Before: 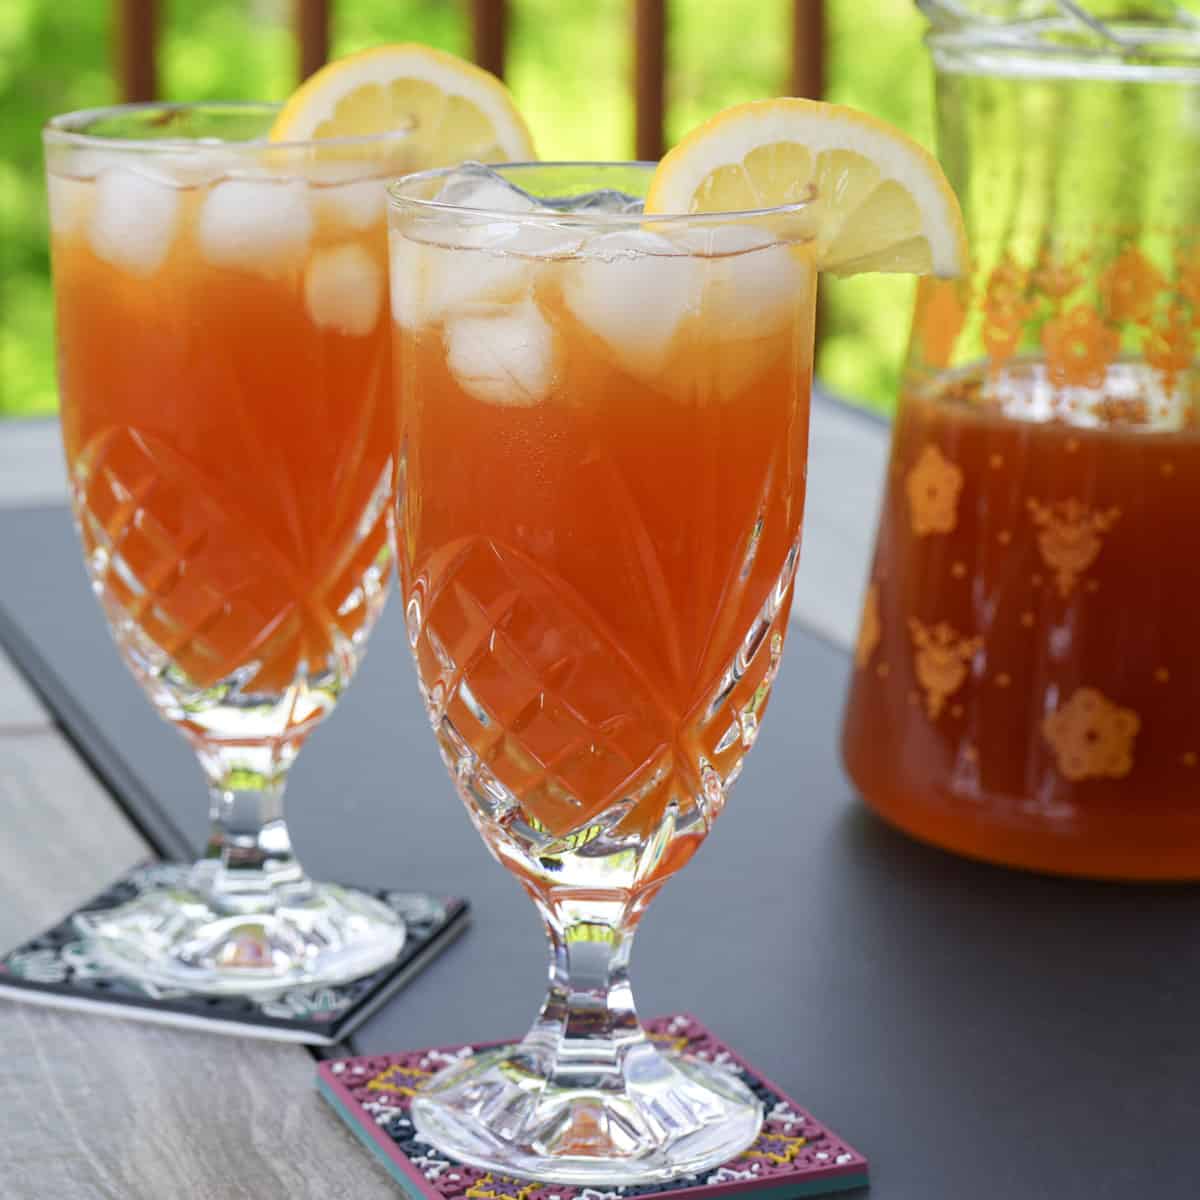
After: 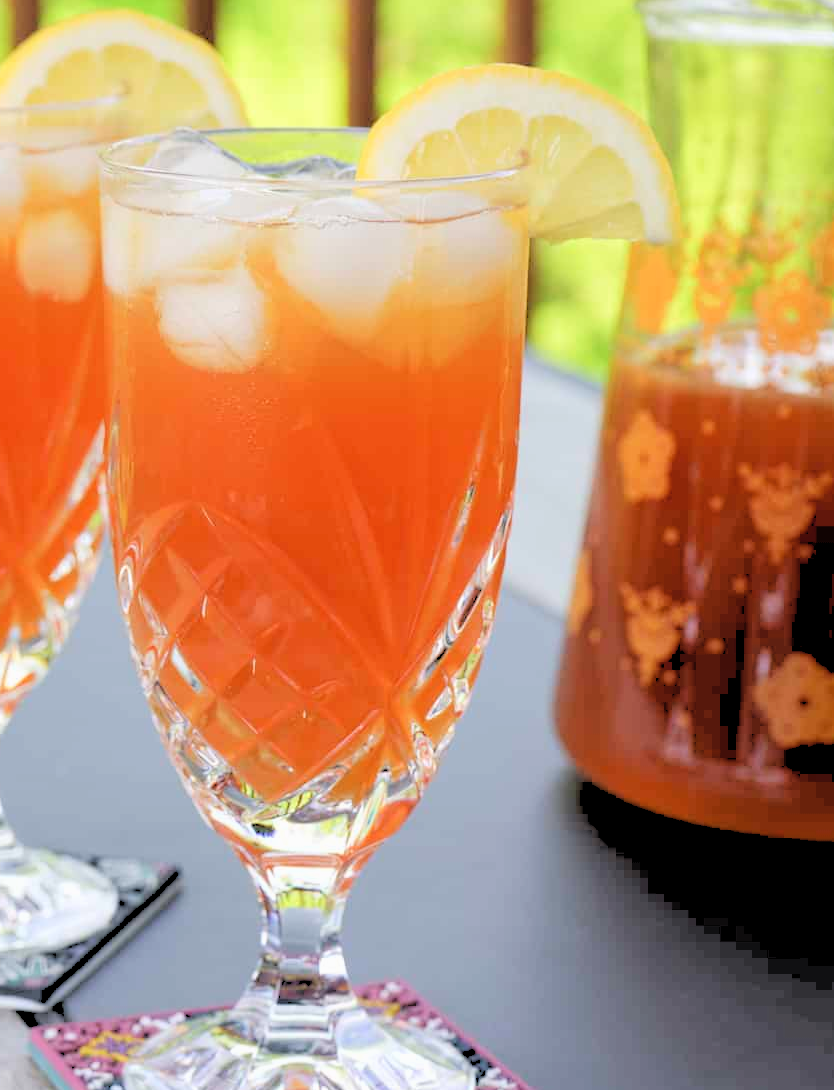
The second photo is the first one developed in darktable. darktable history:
exposure: exposure -0.072 EV, compensate highlight preservation false
contrast brightness saturation: contrast 0.05, brightness 0.06, saturation 0.01
crop and rotate: left 24.034%, top 2.838%, right 6.406%, bottom 6.299%
rgb levels: levels [[0.027, 0.429, 0.996], [0, 0.5, 1], [0, 0.5, 1]]
